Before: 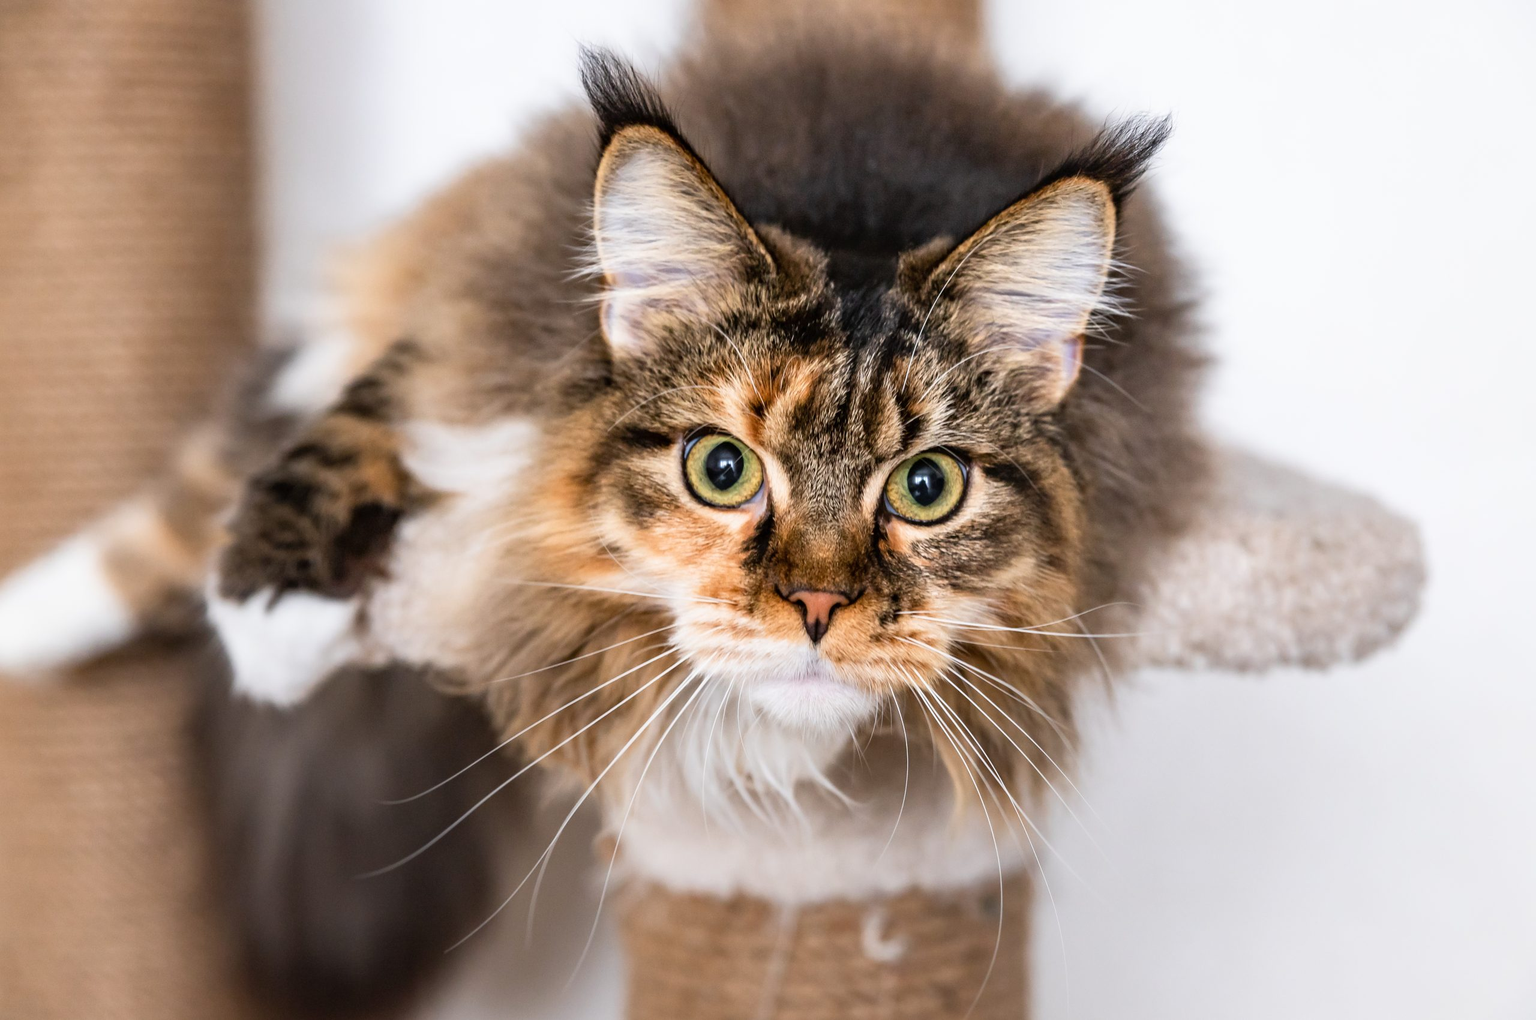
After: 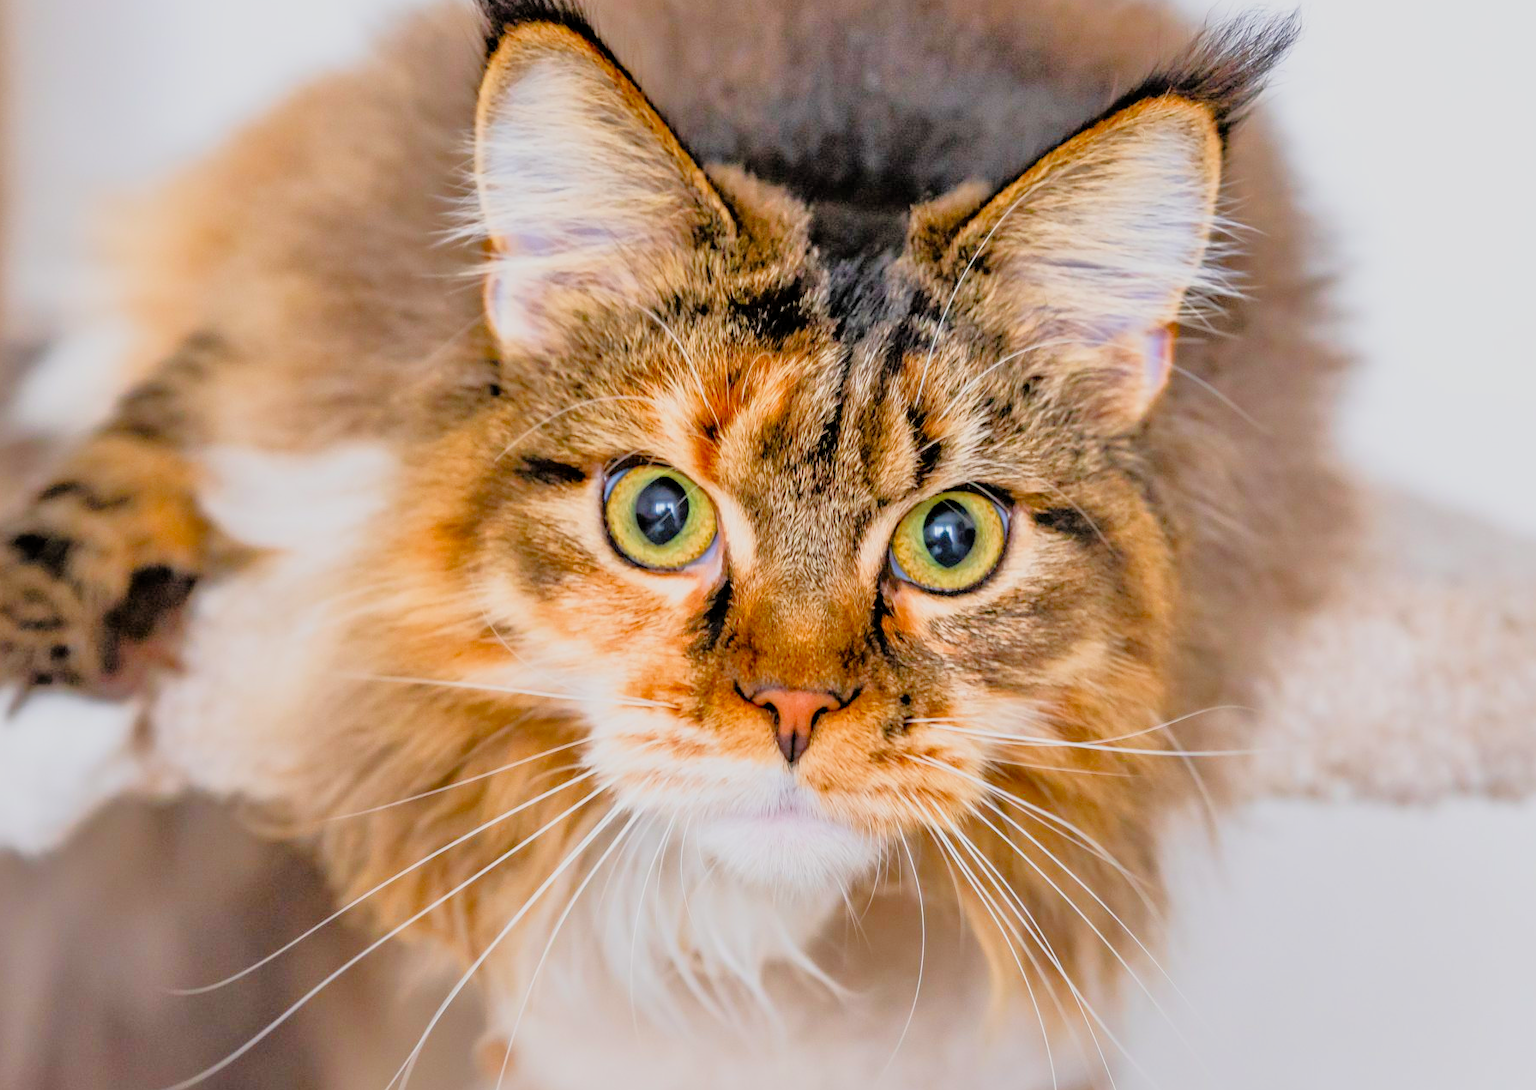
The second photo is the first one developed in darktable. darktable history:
crop and rotate: left 17.046%, top 10.659%, right 12.989%, bottom 14.553%
exposure: black level correction 0, exposure 0.7 EV, compensate exposure bias true, compensate highlight preservation false
filmic rgb: black relative exposure -8.79 EV, white relative exposure 4.98 EV, threshold 6 EV, target black luminance 0%, hardness 3.77, latitude 66.34%, contrast 0.822, highlights saturation mix 10%, shadows ↔ highlights balance 20%, add noise in highlights 0.1, color science v4 (2020), iterations of high-quality reconstruction 0, type of noise poissonian, enable highlight reconstruction true
color correction: saturation 1.11
local contrast: mode bilateral grid, contrast 15, coarseness 36, detail 105%, midtone range 0.2
tone equalizer: -7 EV 0.15 EV, -6 EV 0.6 EV, -5 EV 1.15 EV, -4 EV 1.33 EV, -3 EV 1.15 EV, -2 EV 0.6 EV, -1 EV 0.15 EV, mask exposure compensation -0.5 EV
